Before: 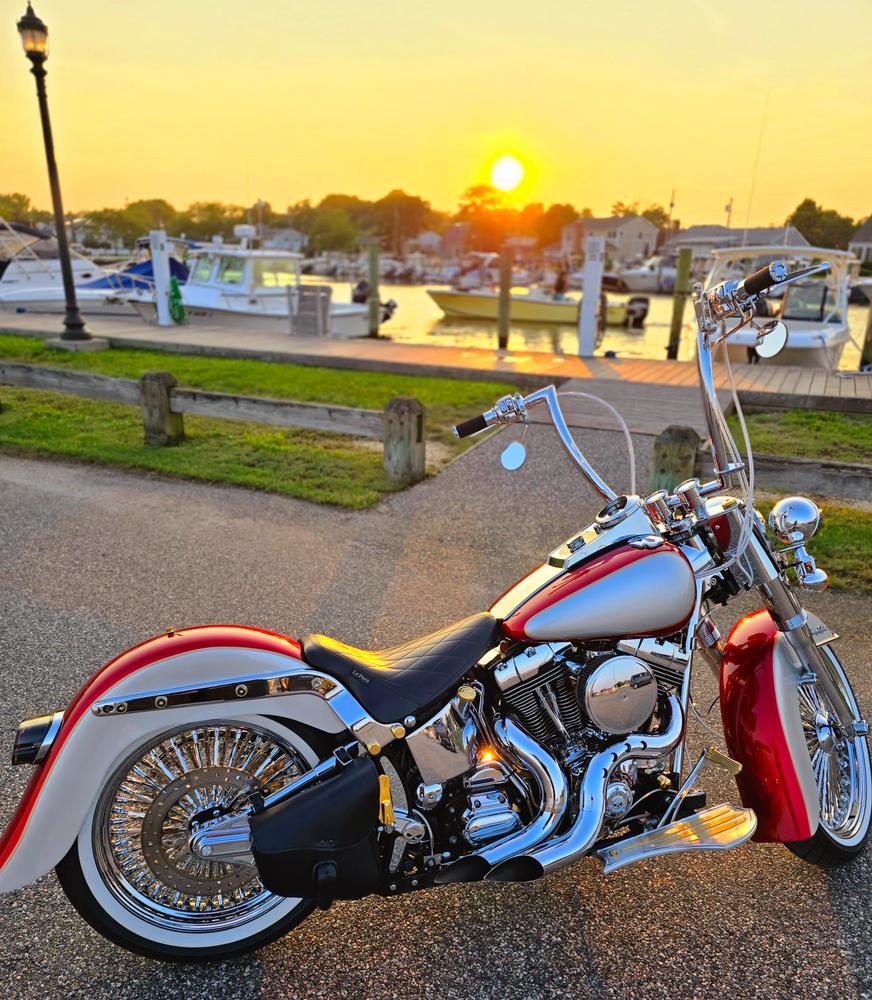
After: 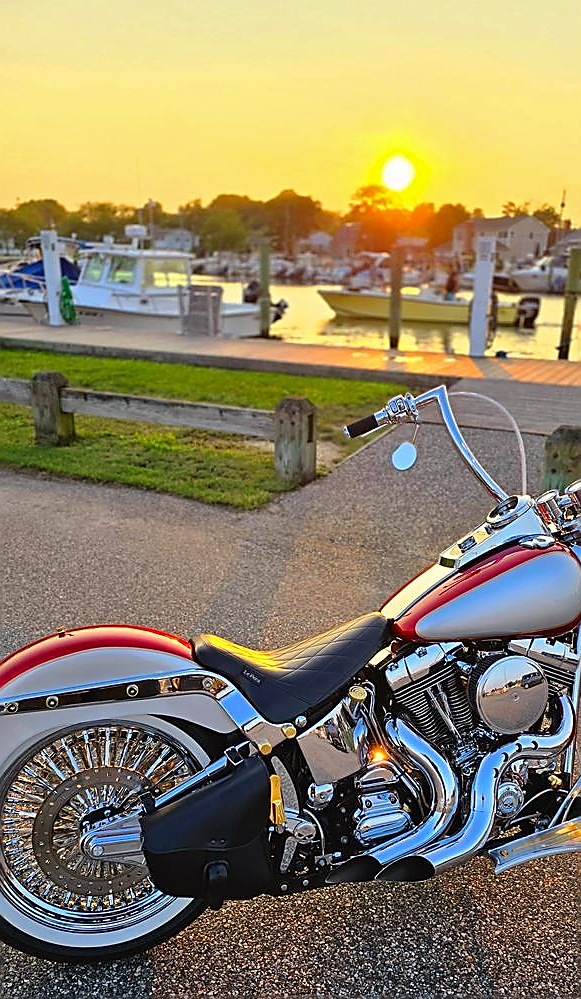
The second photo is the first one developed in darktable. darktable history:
shadows and highlights: shadows 29.32, highlights -29.32, low approximation 0.01, soften with gaussian
crop and rotate: left 12.648%, right 20.685%
sharpen: radius 1.4, amount 1.25, threshold 0.7
